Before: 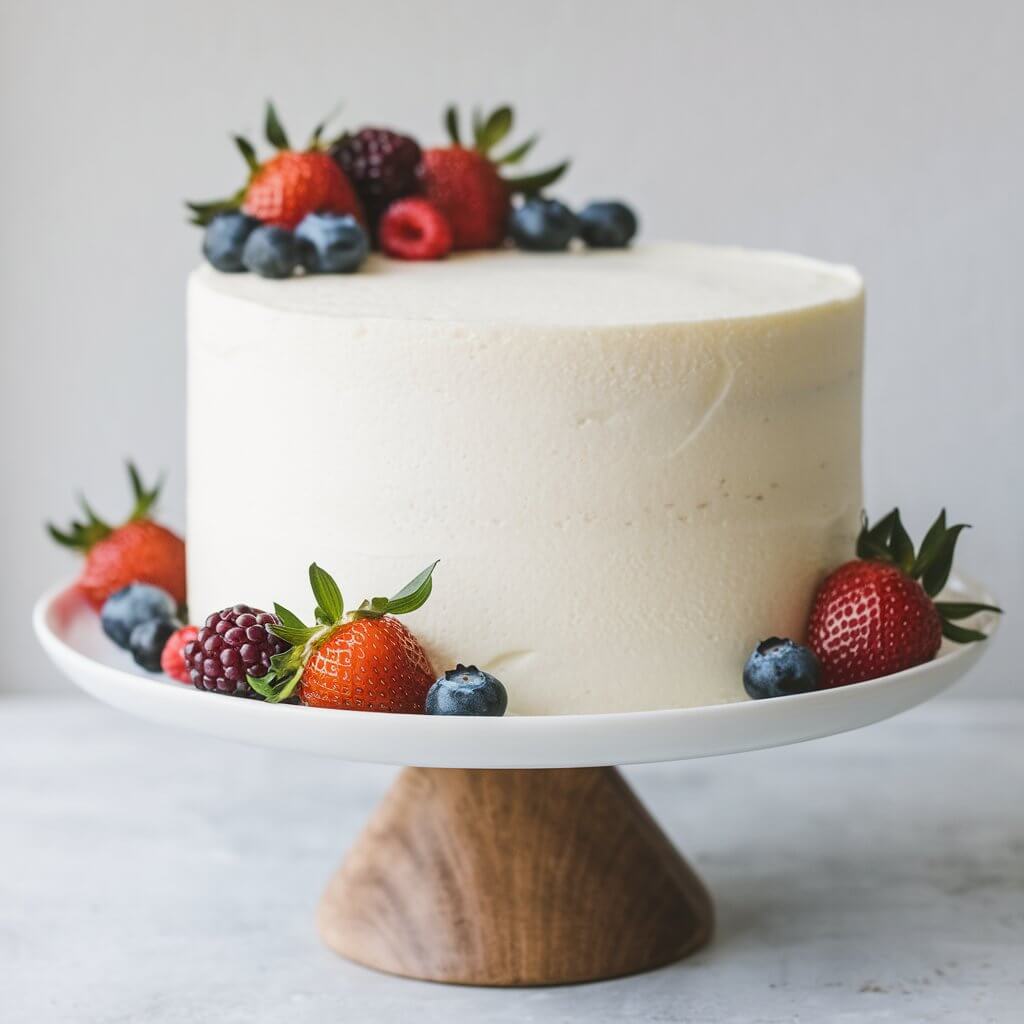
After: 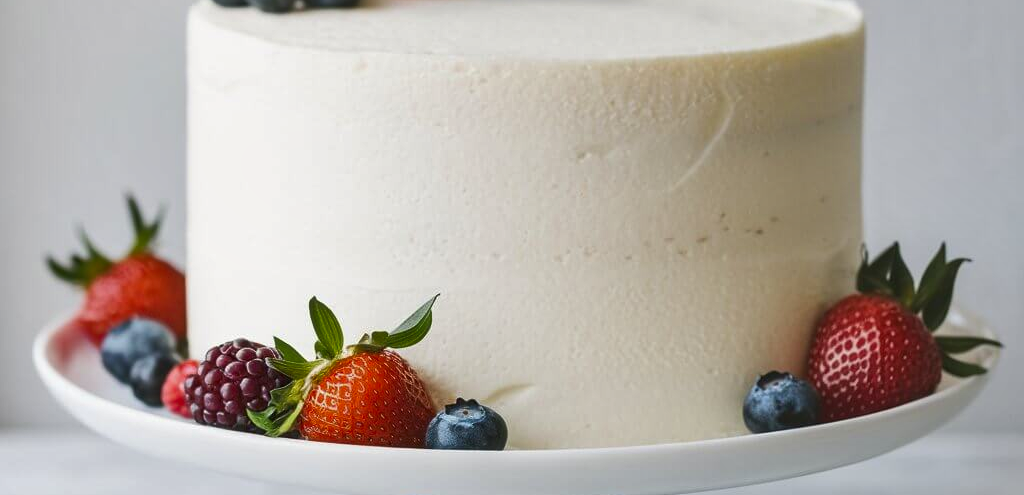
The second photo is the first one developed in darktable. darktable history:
crop and rotate: top 26.056%, bottom 25.543%
shadows and highlights: shadows 53, soften with gaussian
